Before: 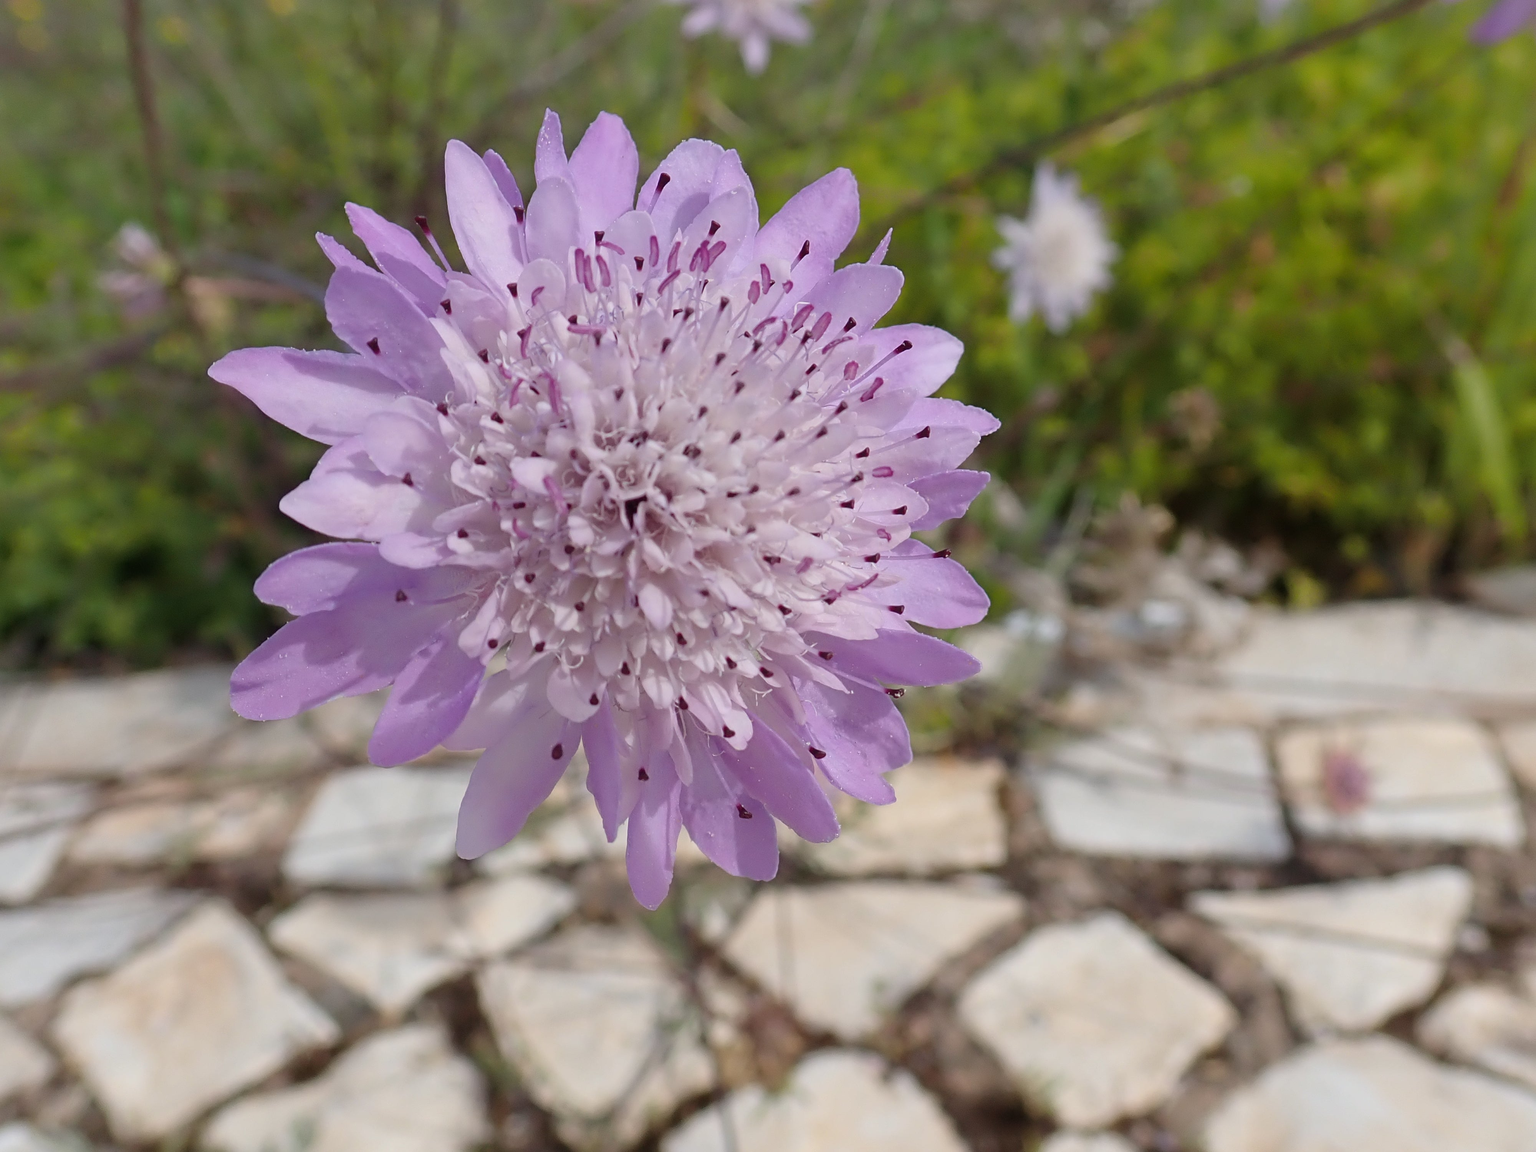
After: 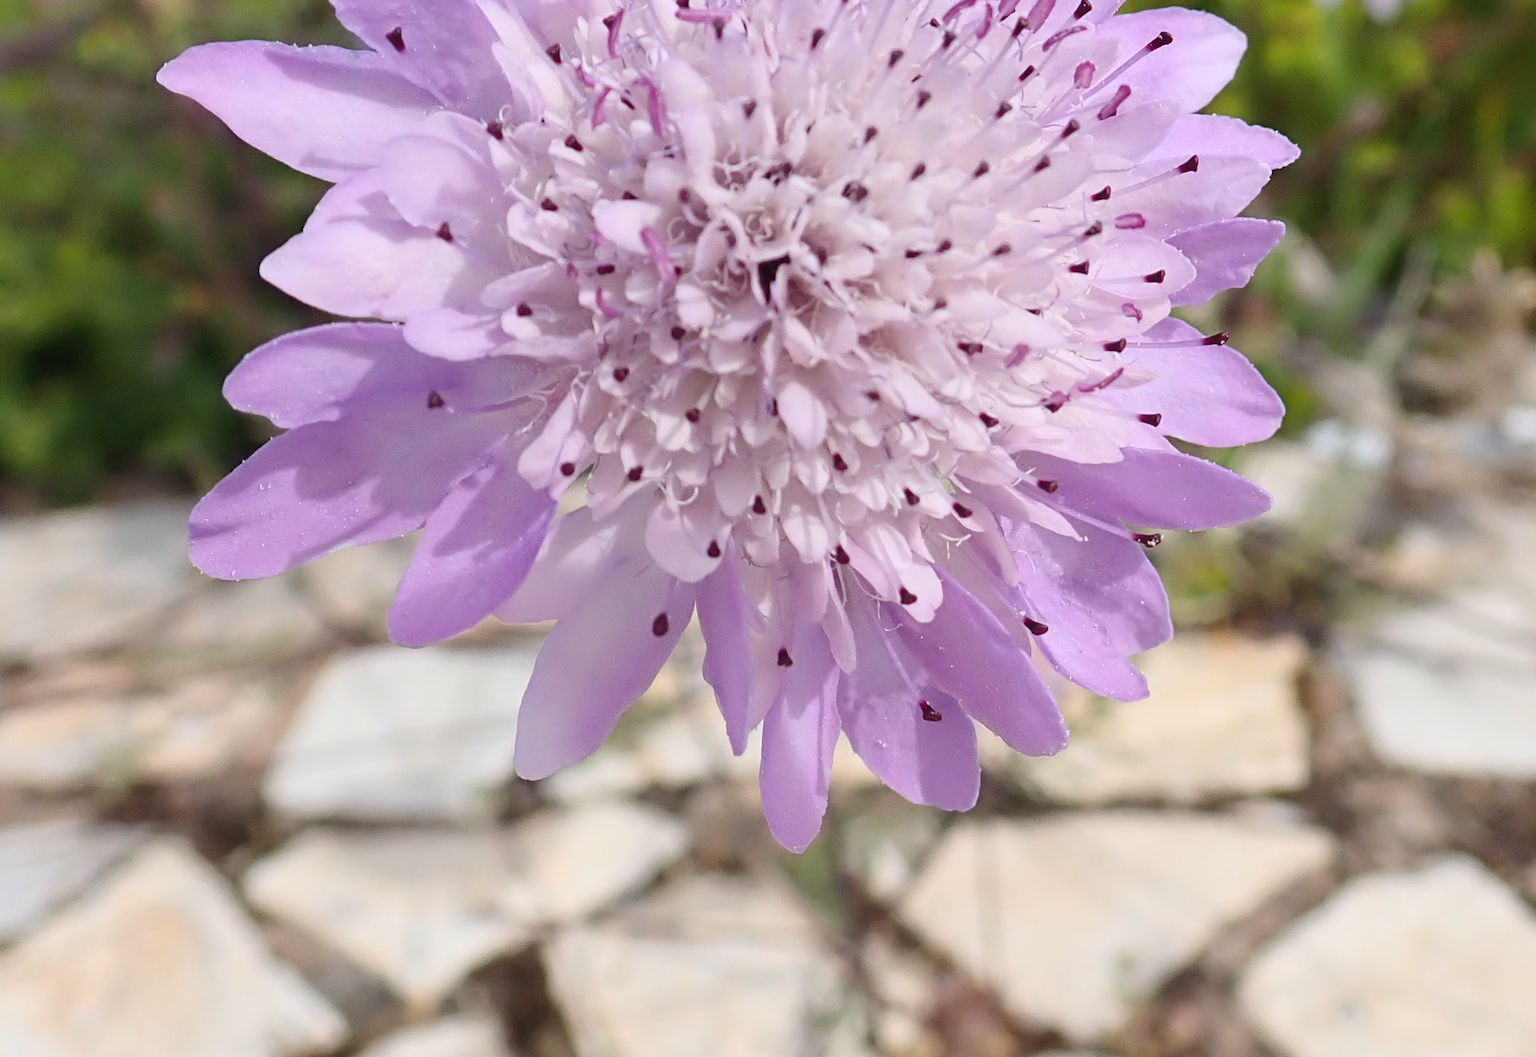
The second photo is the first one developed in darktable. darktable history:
crop: left 6.488%, top 27.668%, right 24.183%, bottom 8.656%
contrast brightness saturation: contrast 0.2, brightness 0.15, saturation 0.14
